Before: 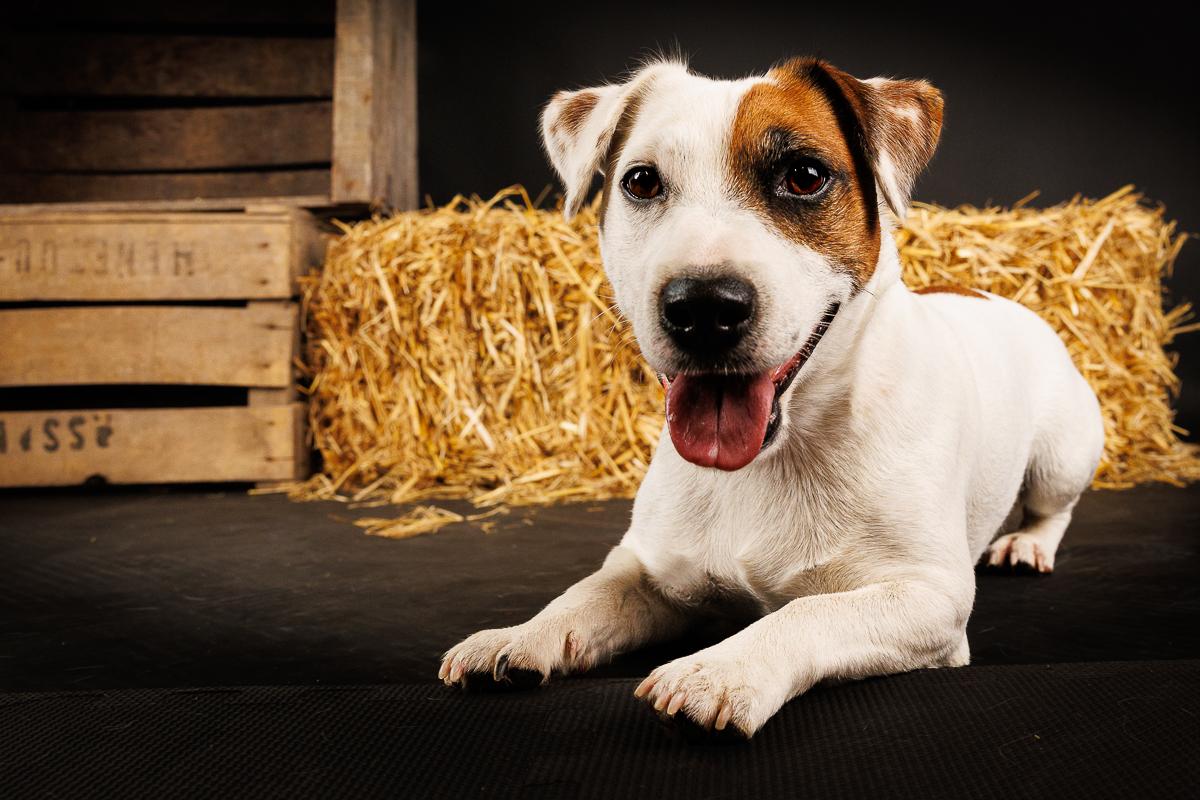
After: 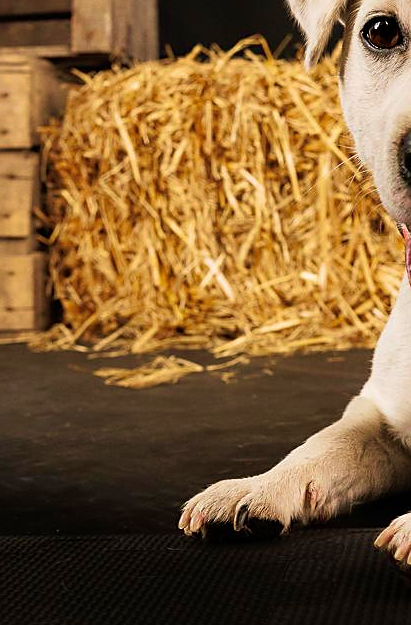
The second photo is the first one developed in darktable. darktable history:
sharpen: radius 1.857, amount 0.407, threshold 1.267
crop and rotate: left 21.736%, top 18.837%, right 43.979%, bottom 2.97%
velvia: strength 45.25%
